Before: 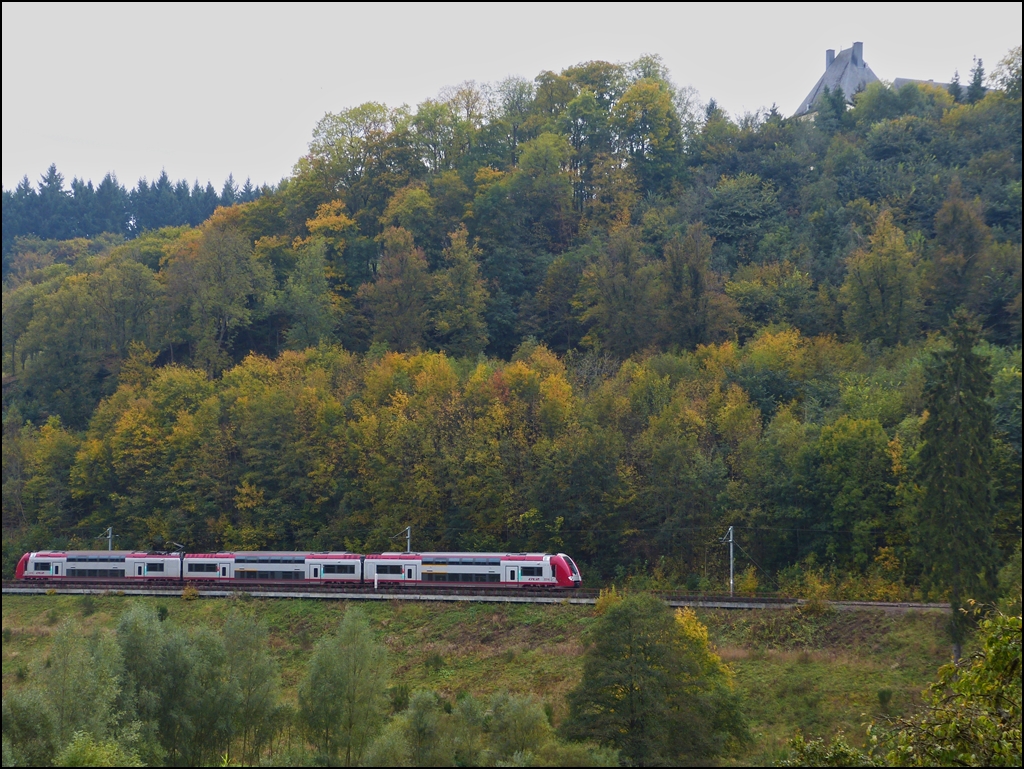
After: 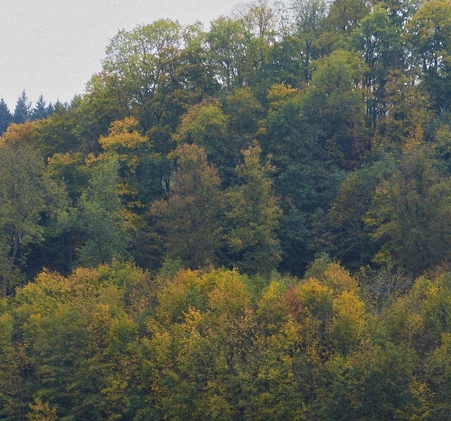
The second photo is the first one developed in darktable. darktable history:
crop: left 20.248%, top 10.86%, right 35.675%, bottom 34.321%
grain: coarseness 7.08 ISO, strength 21.67%, mid-tones bias 59.58%
